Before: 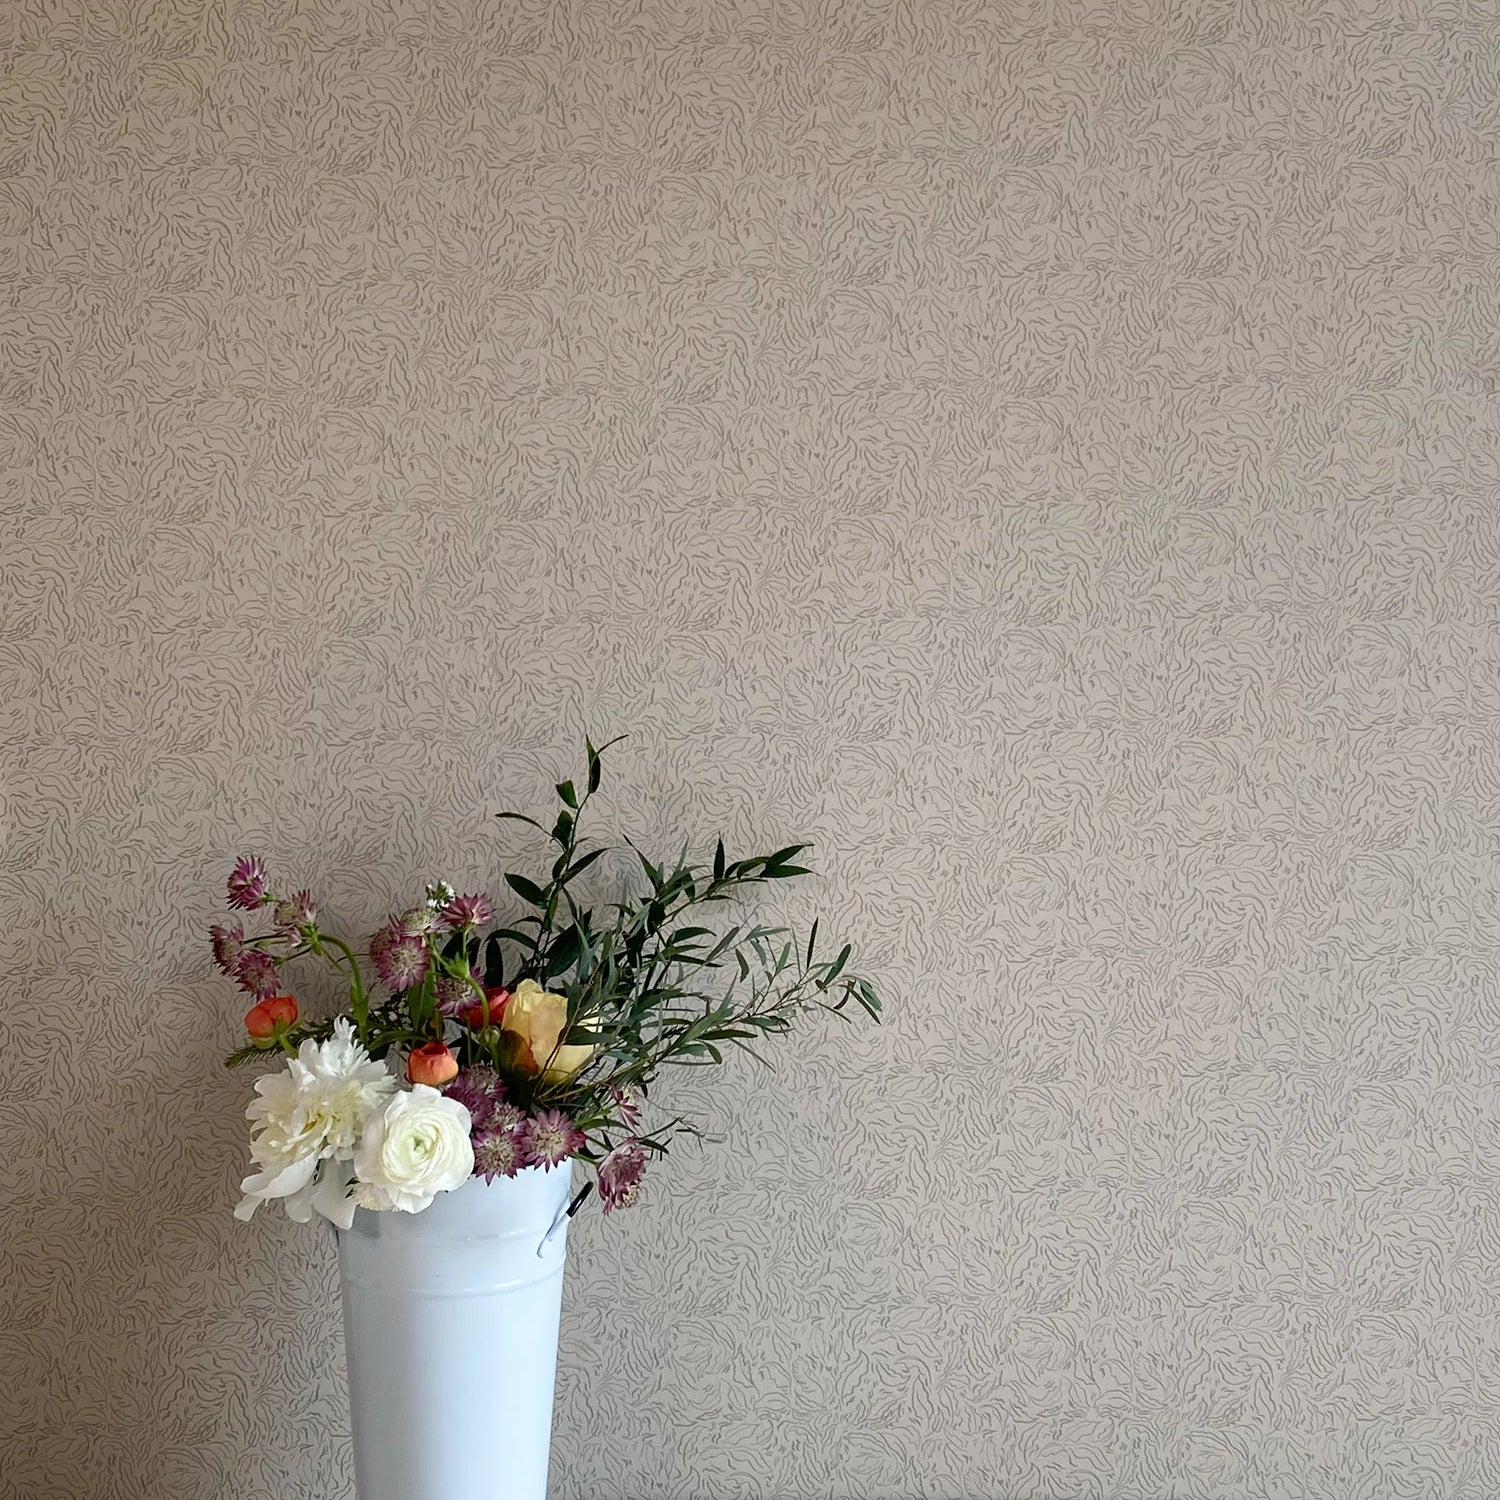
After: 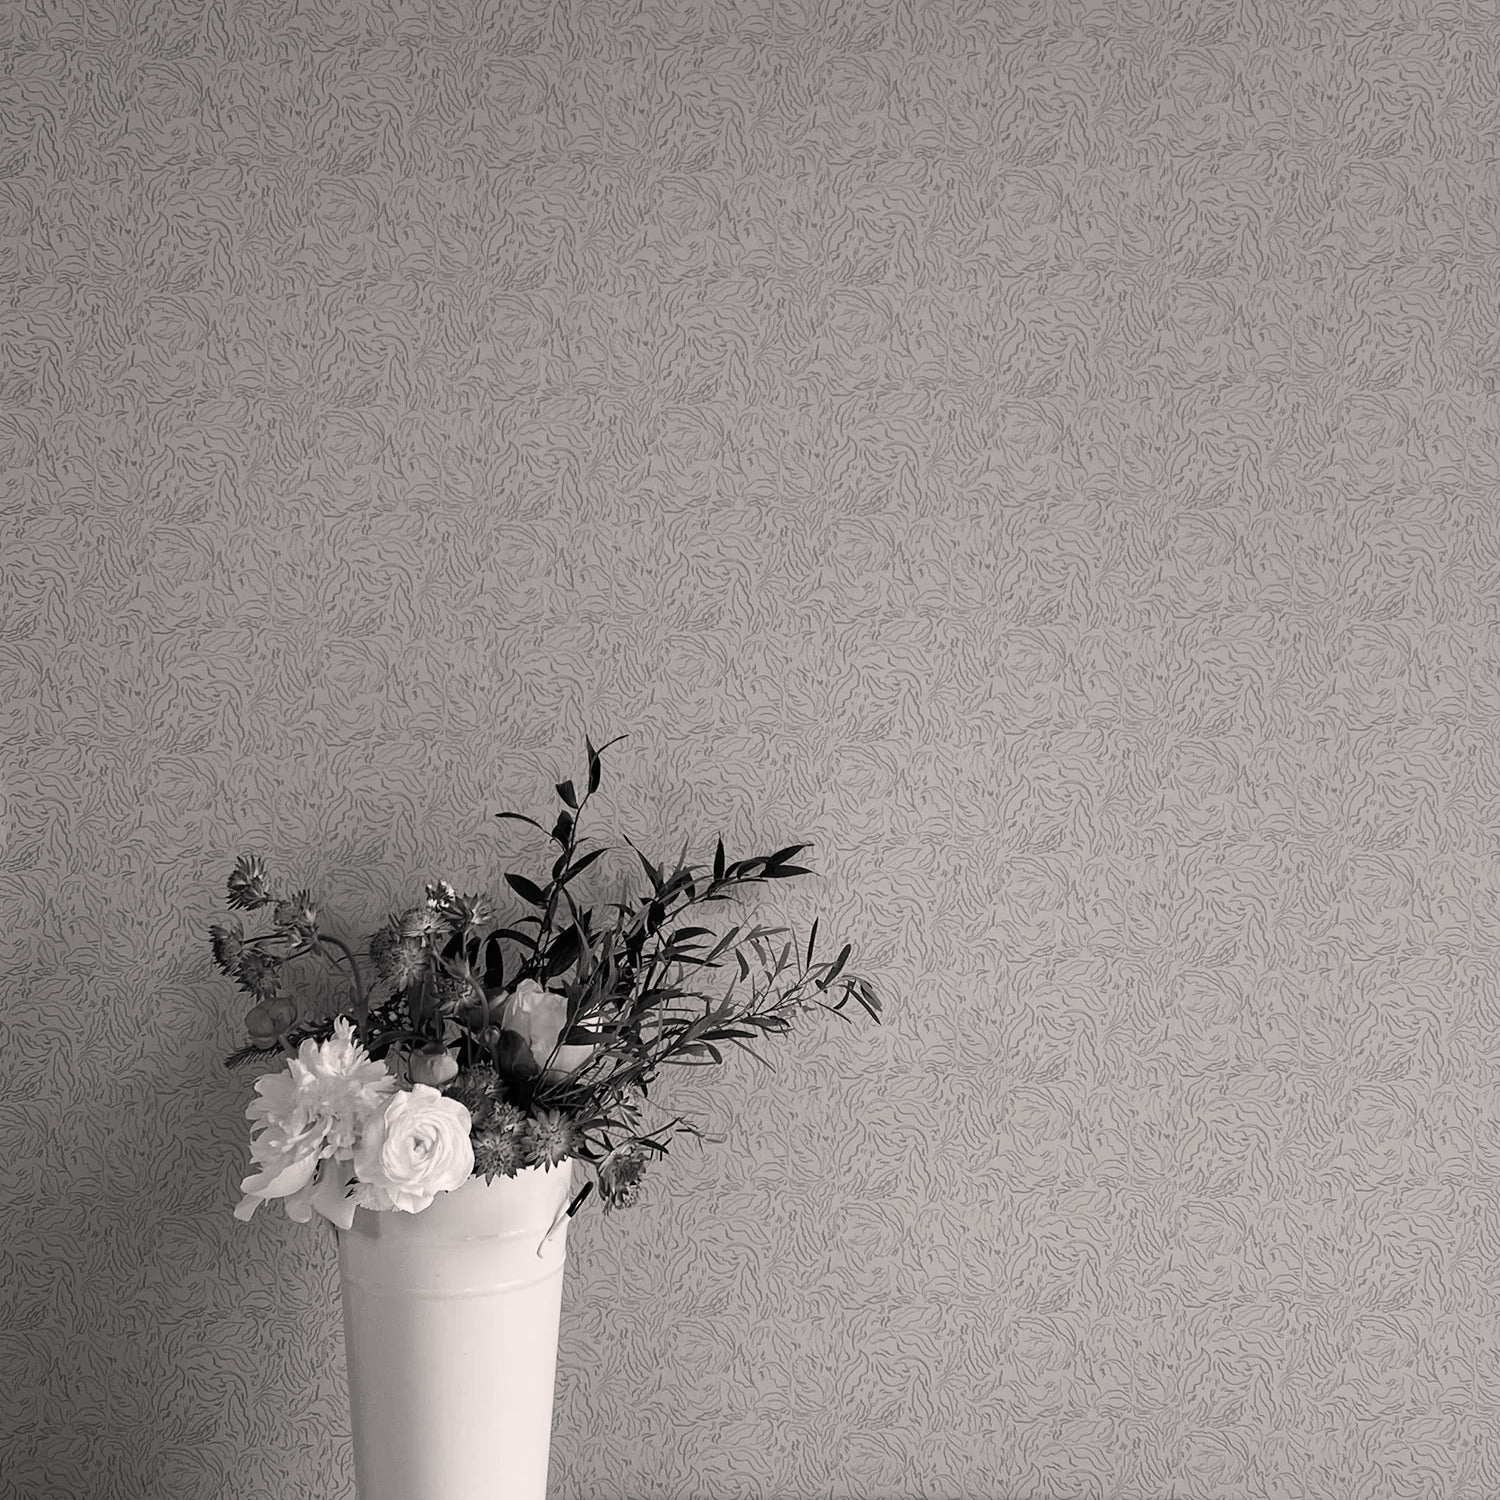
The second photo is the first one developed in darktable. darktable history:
color correction: highlights a* 5.5, highlights b* 5.17, saturation 0.653
color calibration: output gray [0.23, 0.37, 0.4, 0], illuminant same as pipeline (D50), adaptation XYZ, x 0.347, y 0.358, temperature 5006.87 K, gamut compression 1.72
